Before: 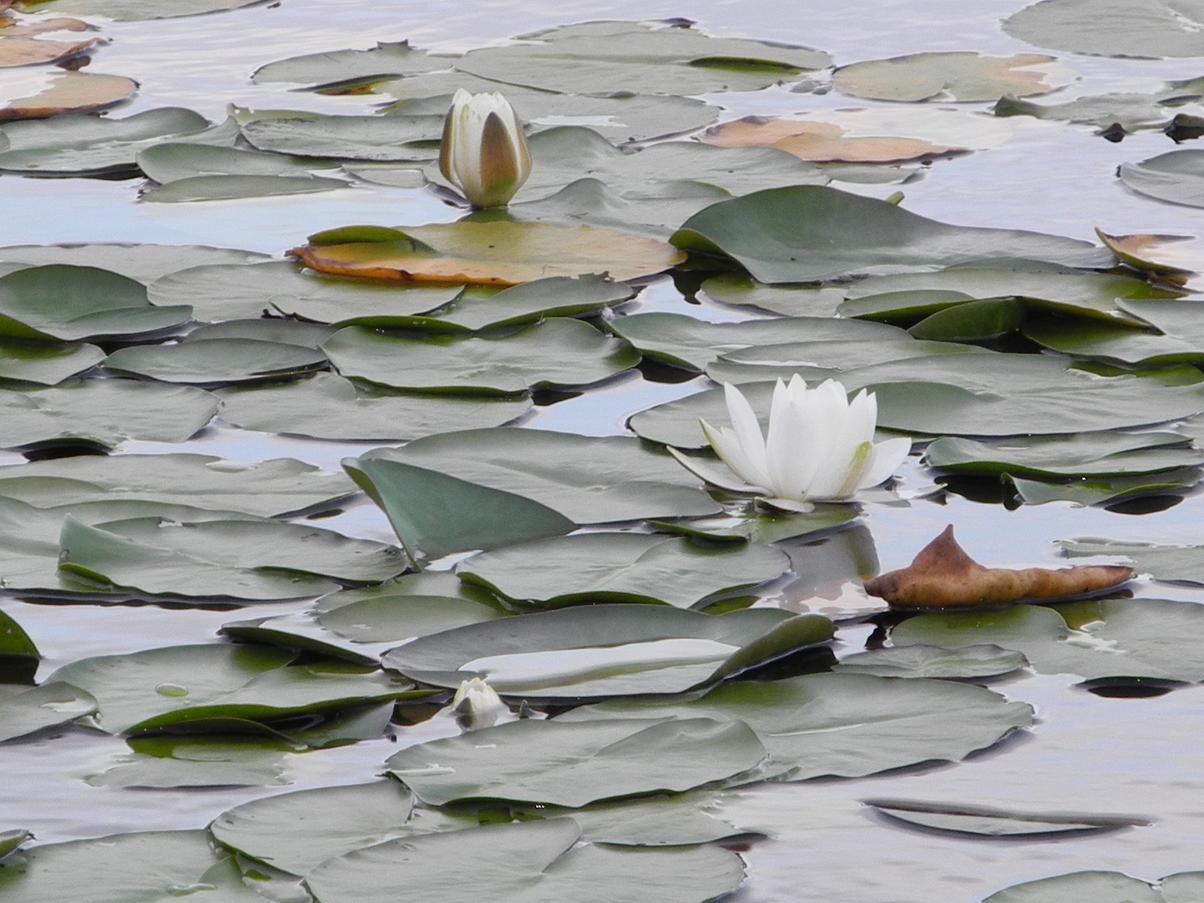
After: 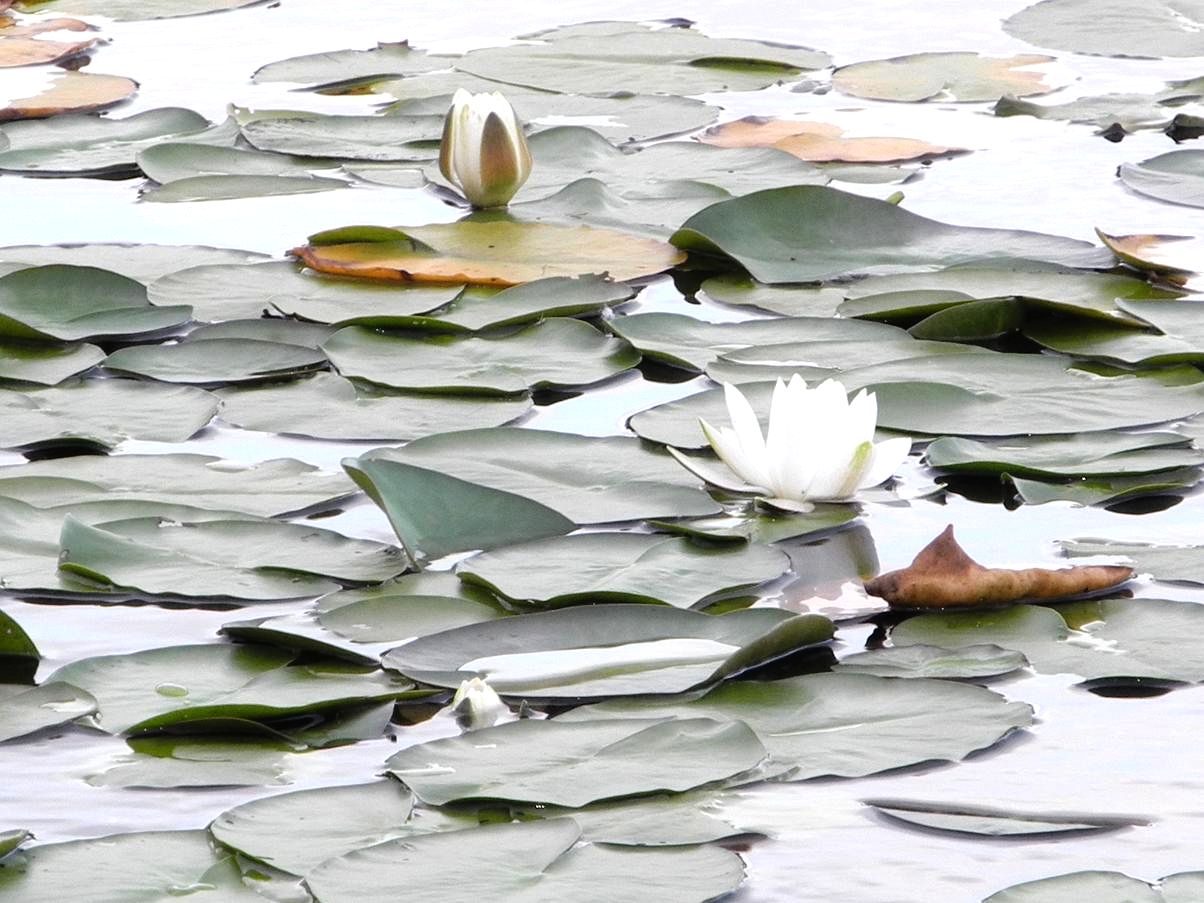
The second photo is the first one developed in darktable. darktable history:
tone equalizer: -8 EV -0.746 EV, -7 EV -0.686 EV, -6 EV -0.563 EV, -5 EV -0.412 EV, -3 EV 0.386 EV, -2 EV 0.6 EV, -1 EV 0.697 EV, +0 EV 0.754 EV, mask exposure compensation -0.509 EV
